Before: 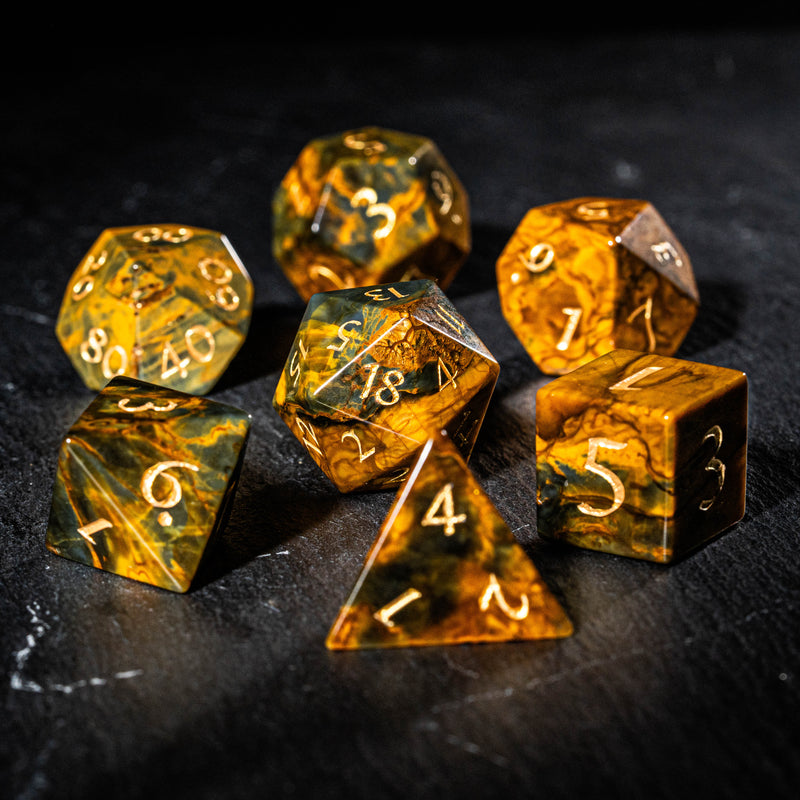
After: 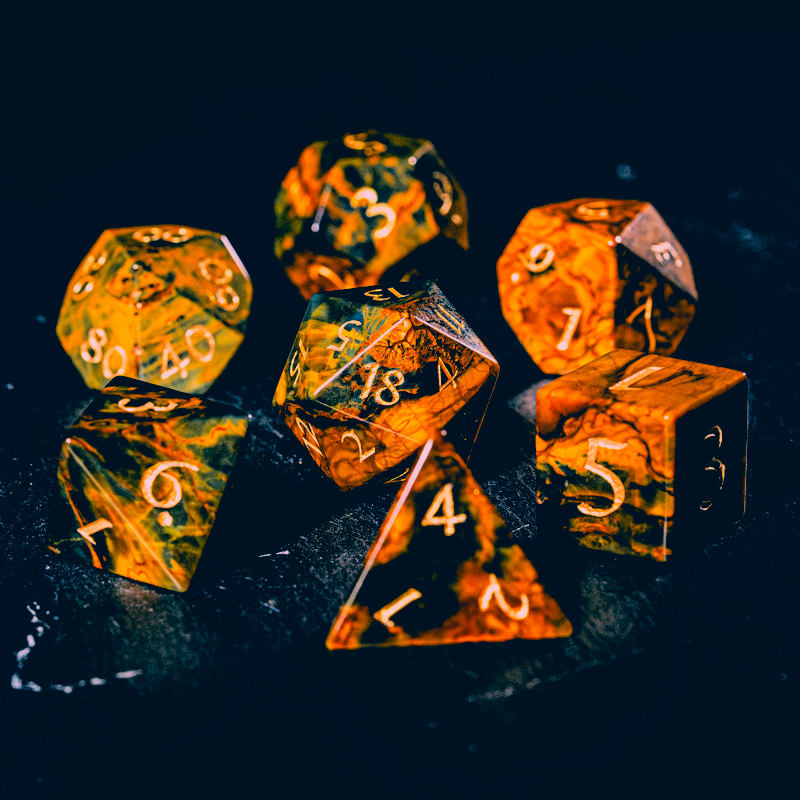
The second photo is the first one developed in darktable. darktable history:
color correction: highlights a* 16.81, highlights b* 0.211, shadows a* -14.93, shadows b* -13.86, saturation 1.51
filmic rgb: black relative exposure -2.82 EV, white relative exposure 4.56 EV, threshold 2.98 EV, hardness 1.72, contrast 1.262, enable highlight reconstruction true
